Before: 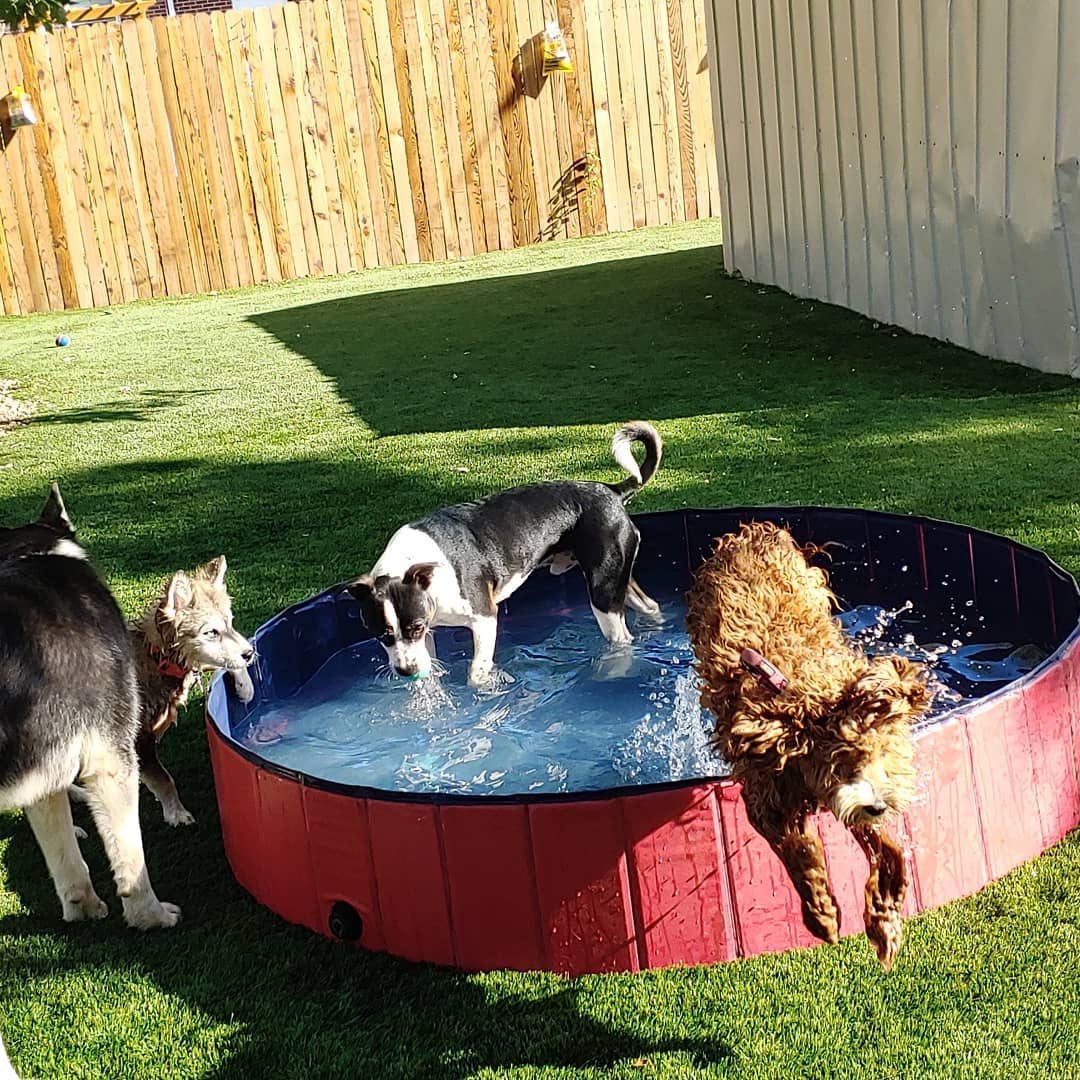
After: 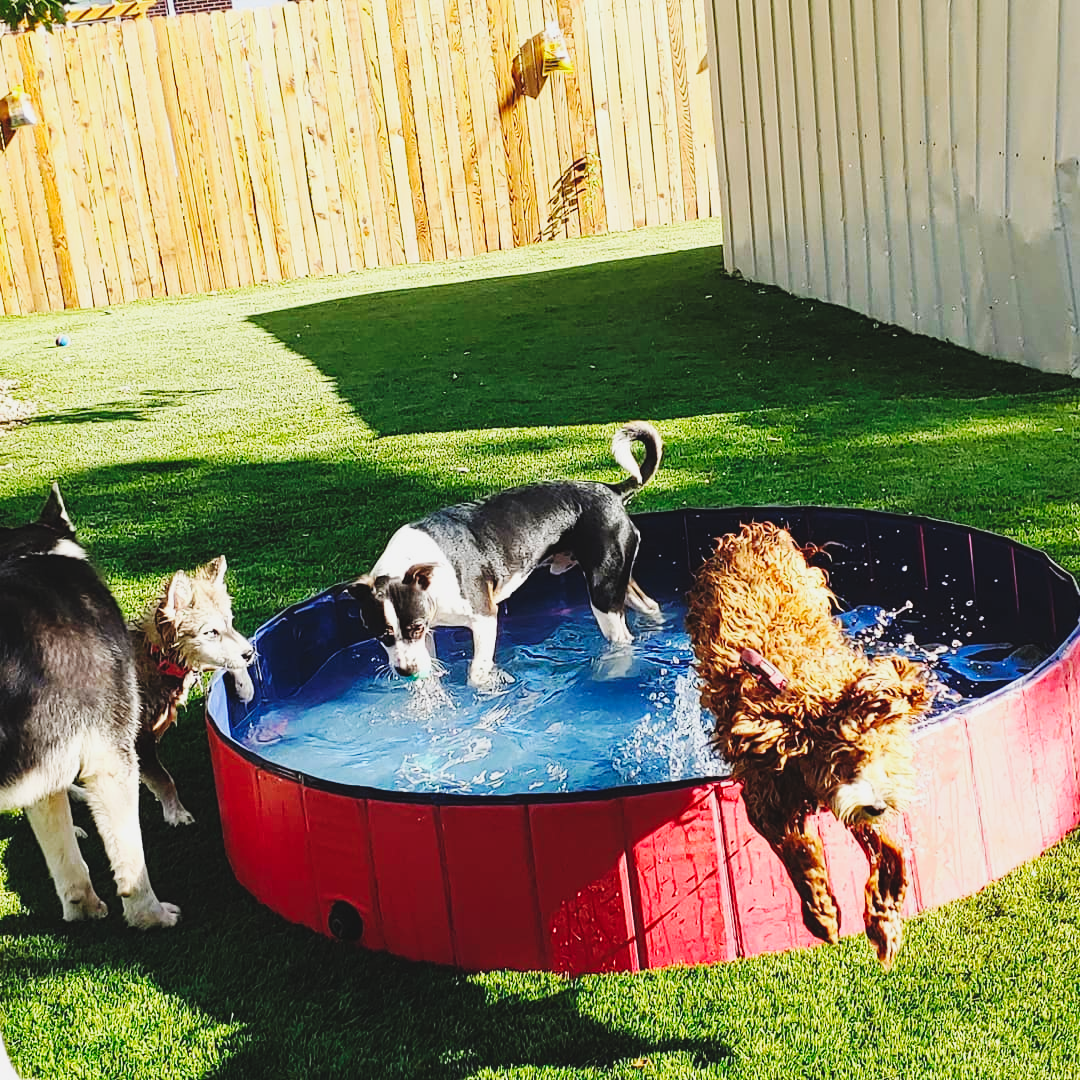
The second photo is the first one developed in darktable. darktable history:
contrast brightness saturation: contrast -0.096, brightness 0.048, saturation 0.083
base curve: curves: ch0 [(0, 0) (0.032, 0.025) (0.121, 0.166) (0.206, 0.329) (0.605, 0.79) (1, 1)], preserve colors none
